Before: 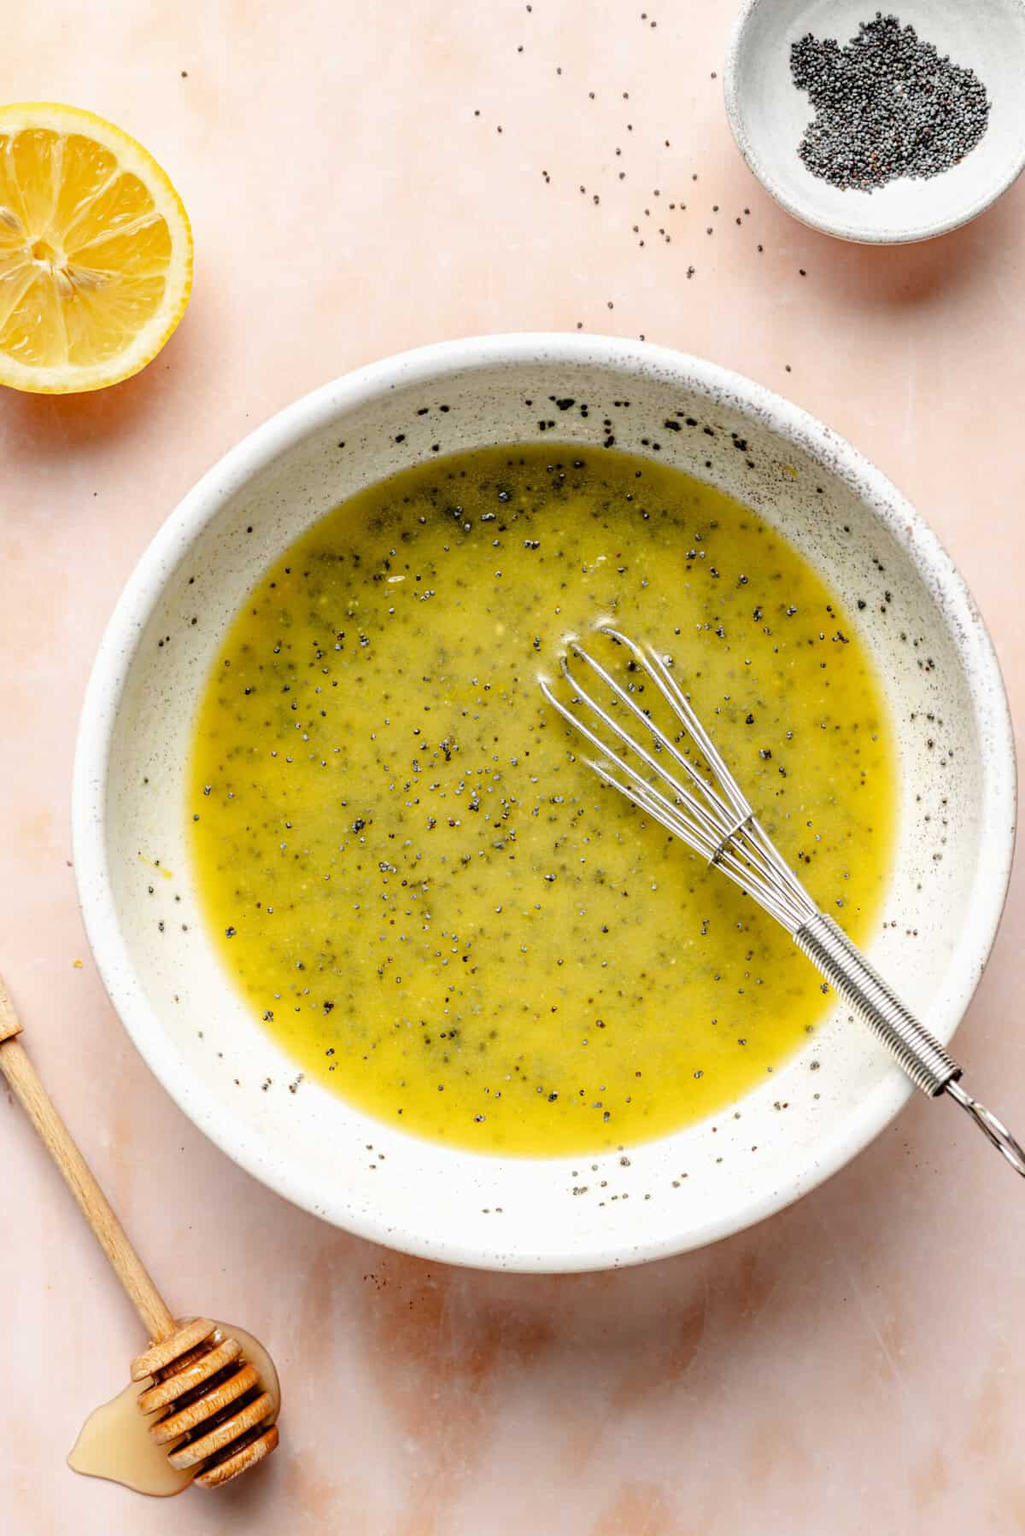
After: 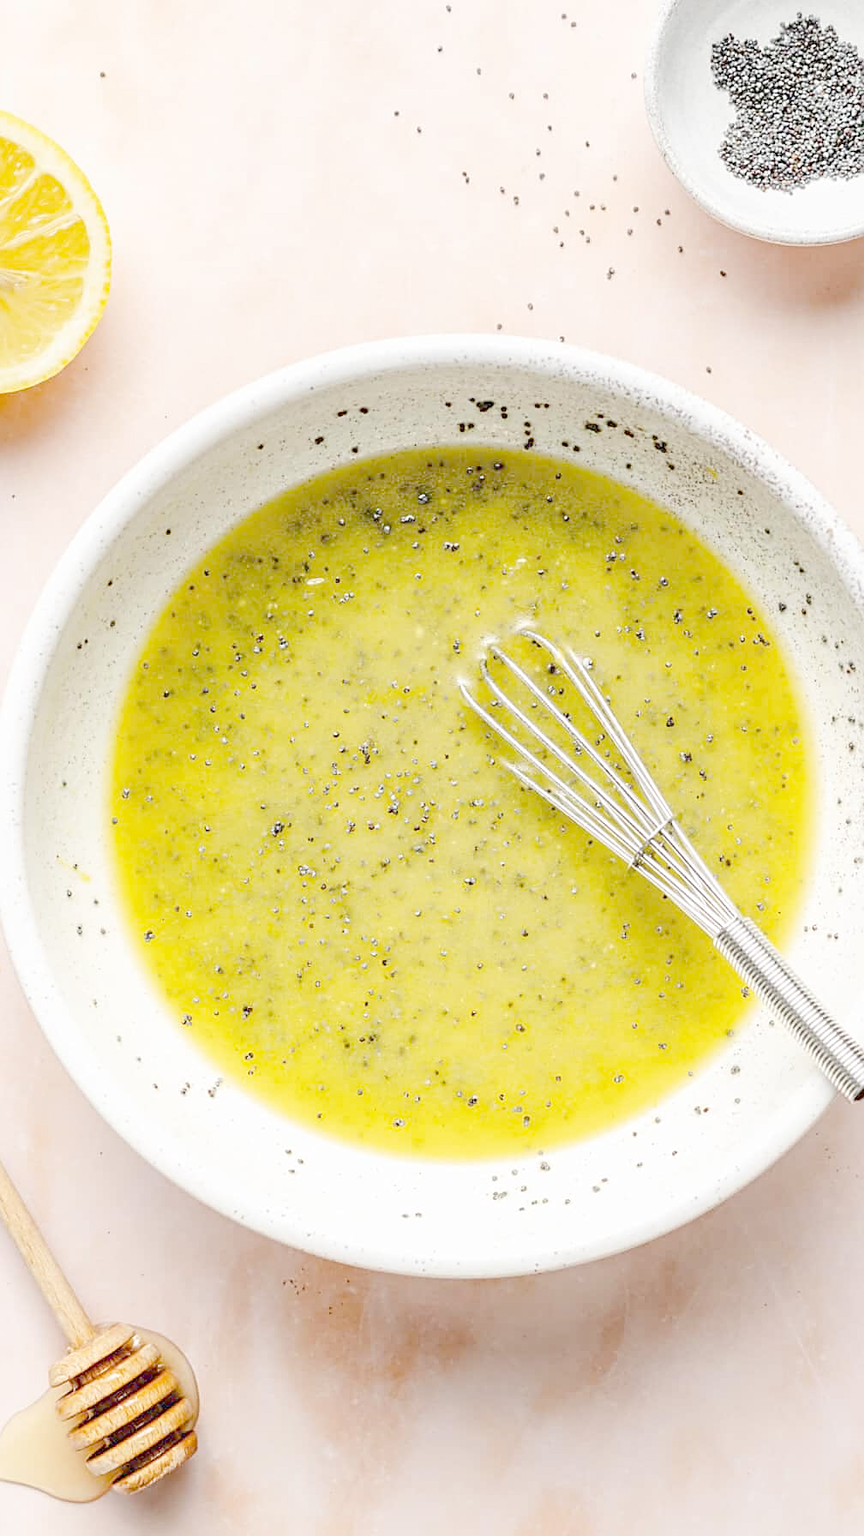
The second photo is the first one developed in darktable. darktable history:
sharpen: on, module defaults
crop: left 8.026%, right 7.374%
